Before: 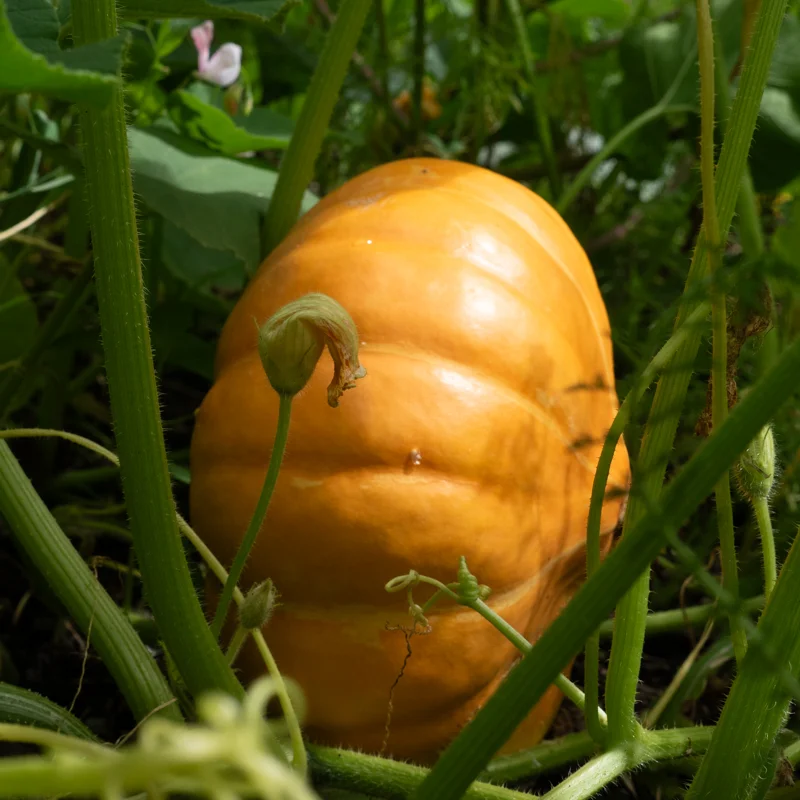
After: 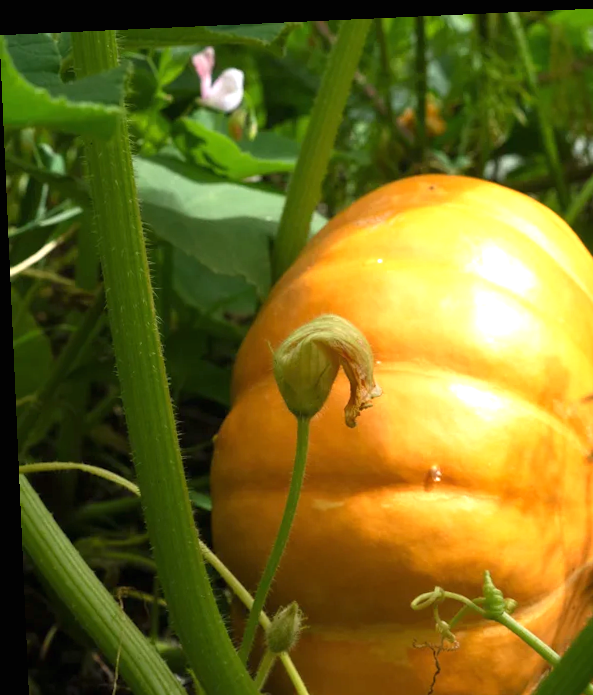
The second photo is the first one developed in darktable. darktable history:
rotate and perspective: rotation -2.56°, automatic cropping off
crop: right 28.885%, bottom 16.626%
exposure: black level correction 0, exposure 0.9 EV, compensate exposure bias true, compensate highlight preservation false
